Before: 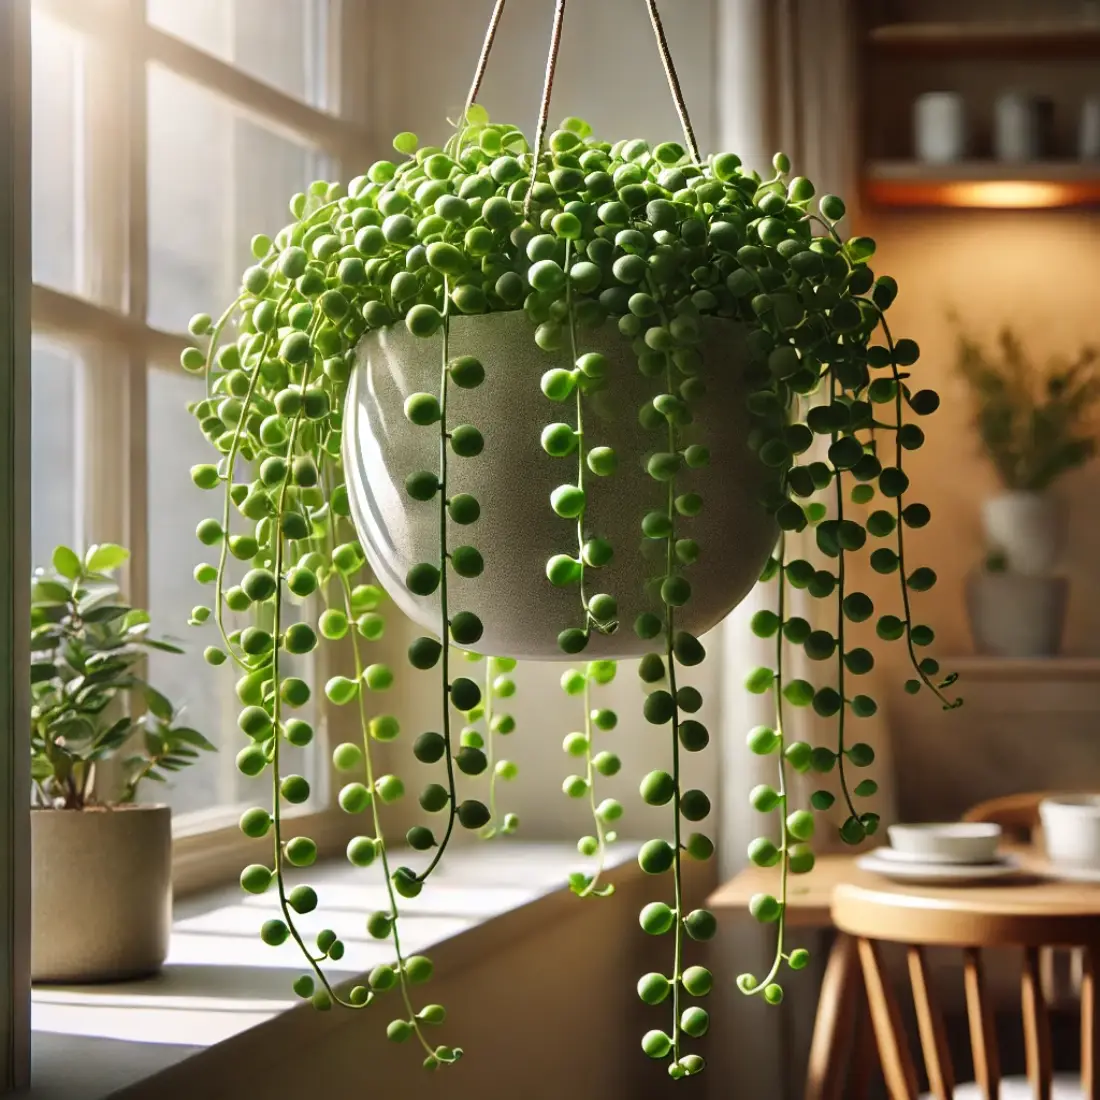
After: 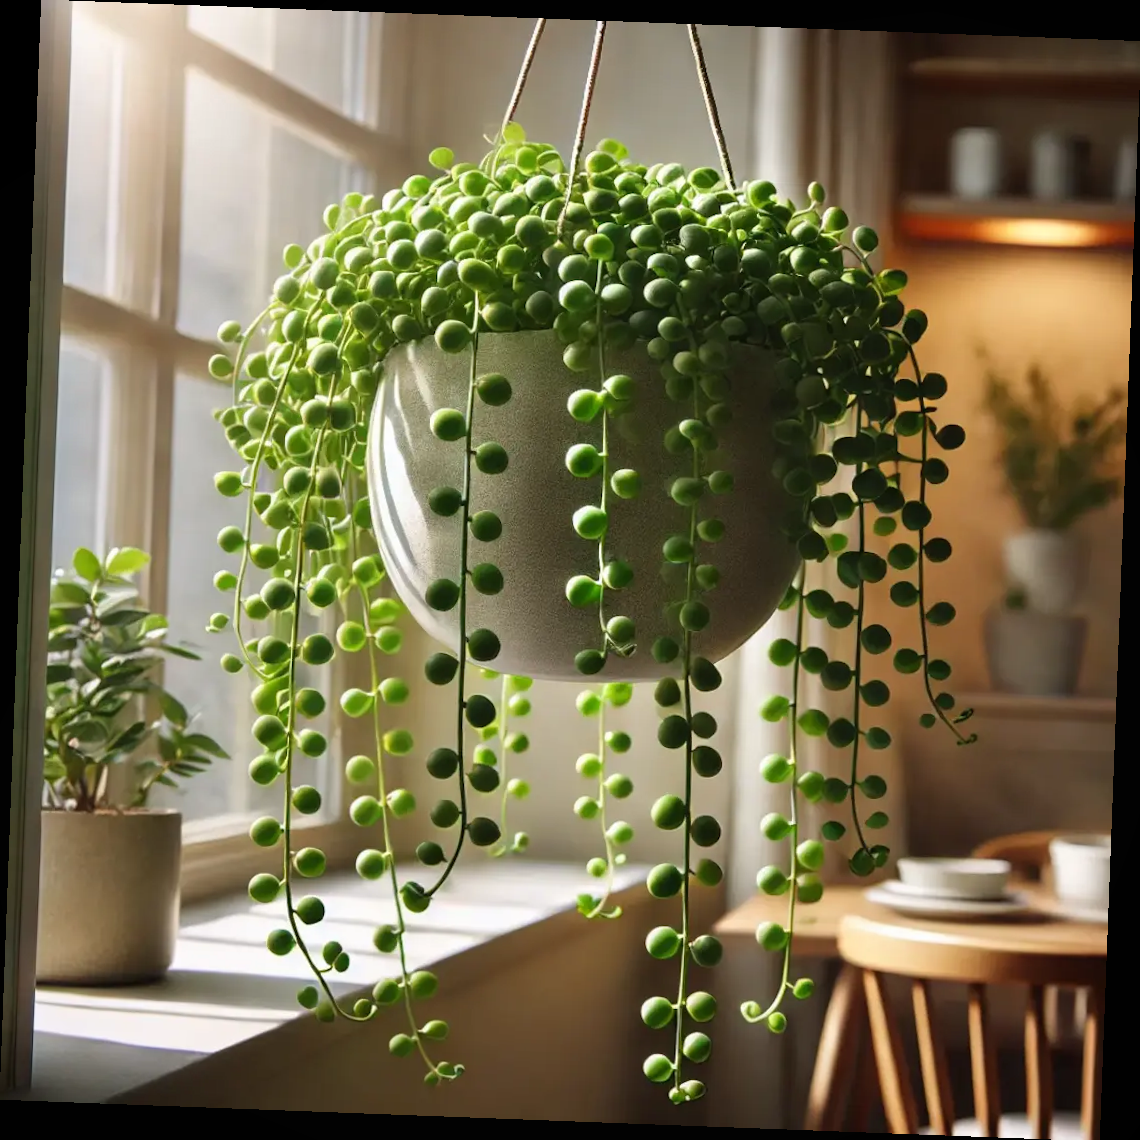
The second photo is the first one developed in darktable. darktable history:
rotate and perspective: rotation 2.17°, automatic cropping off
local contrast: mode bilateral grid, contrast 100, coarseness 100, detail 94%, midtone range 0.2
tone equalizer: on, module defaults
